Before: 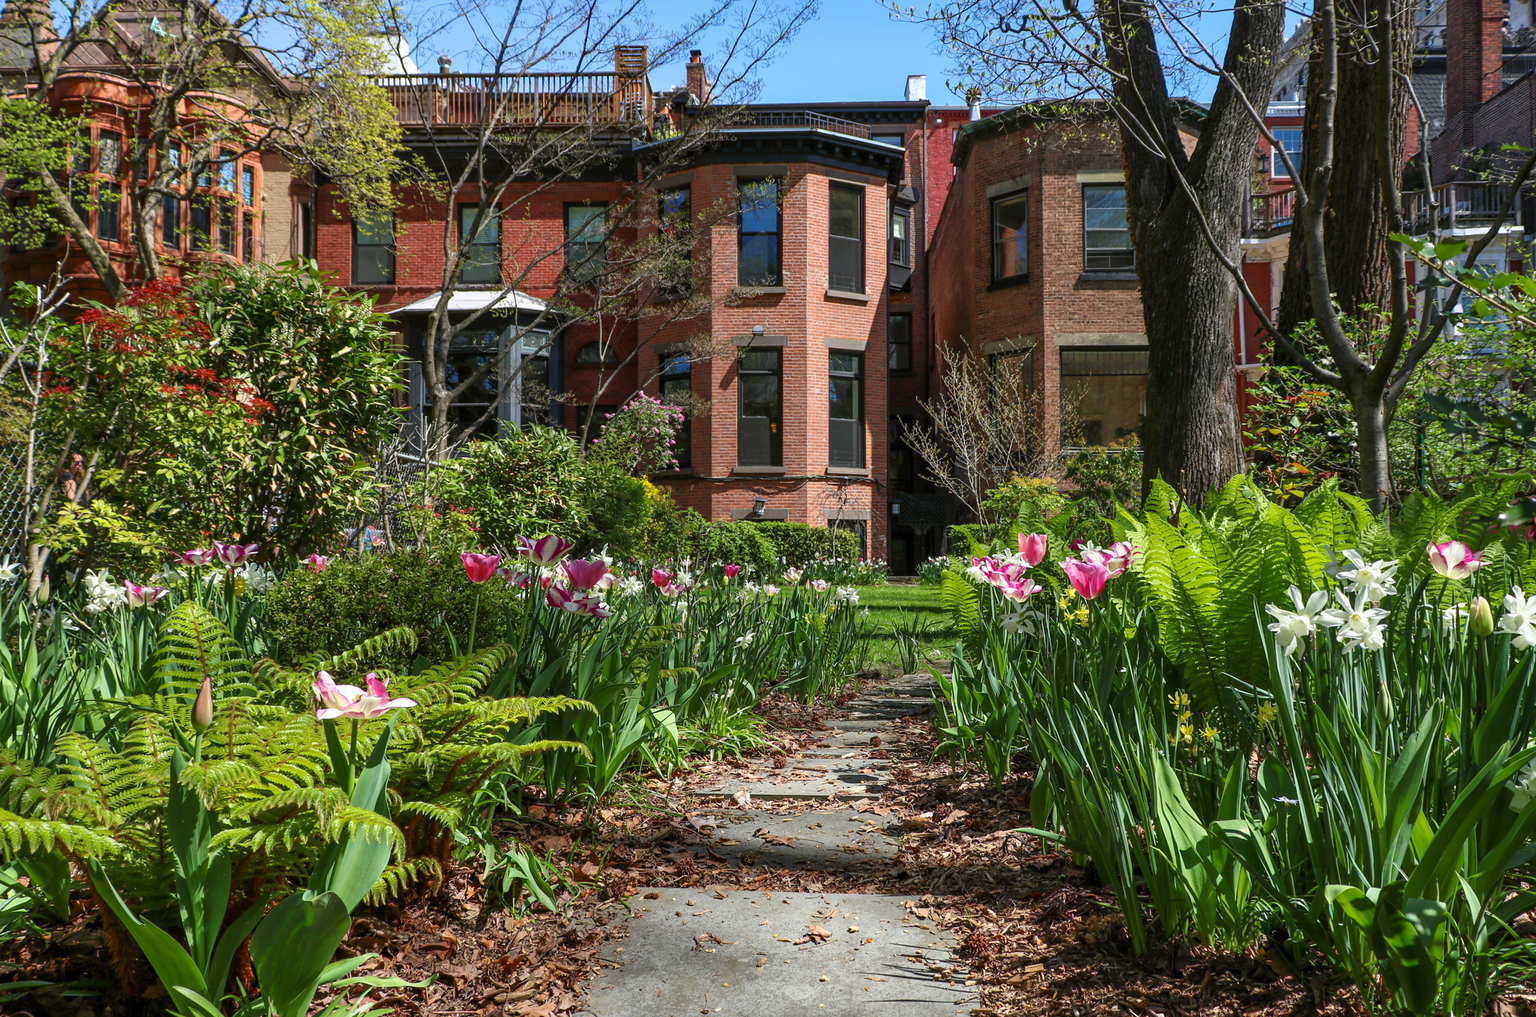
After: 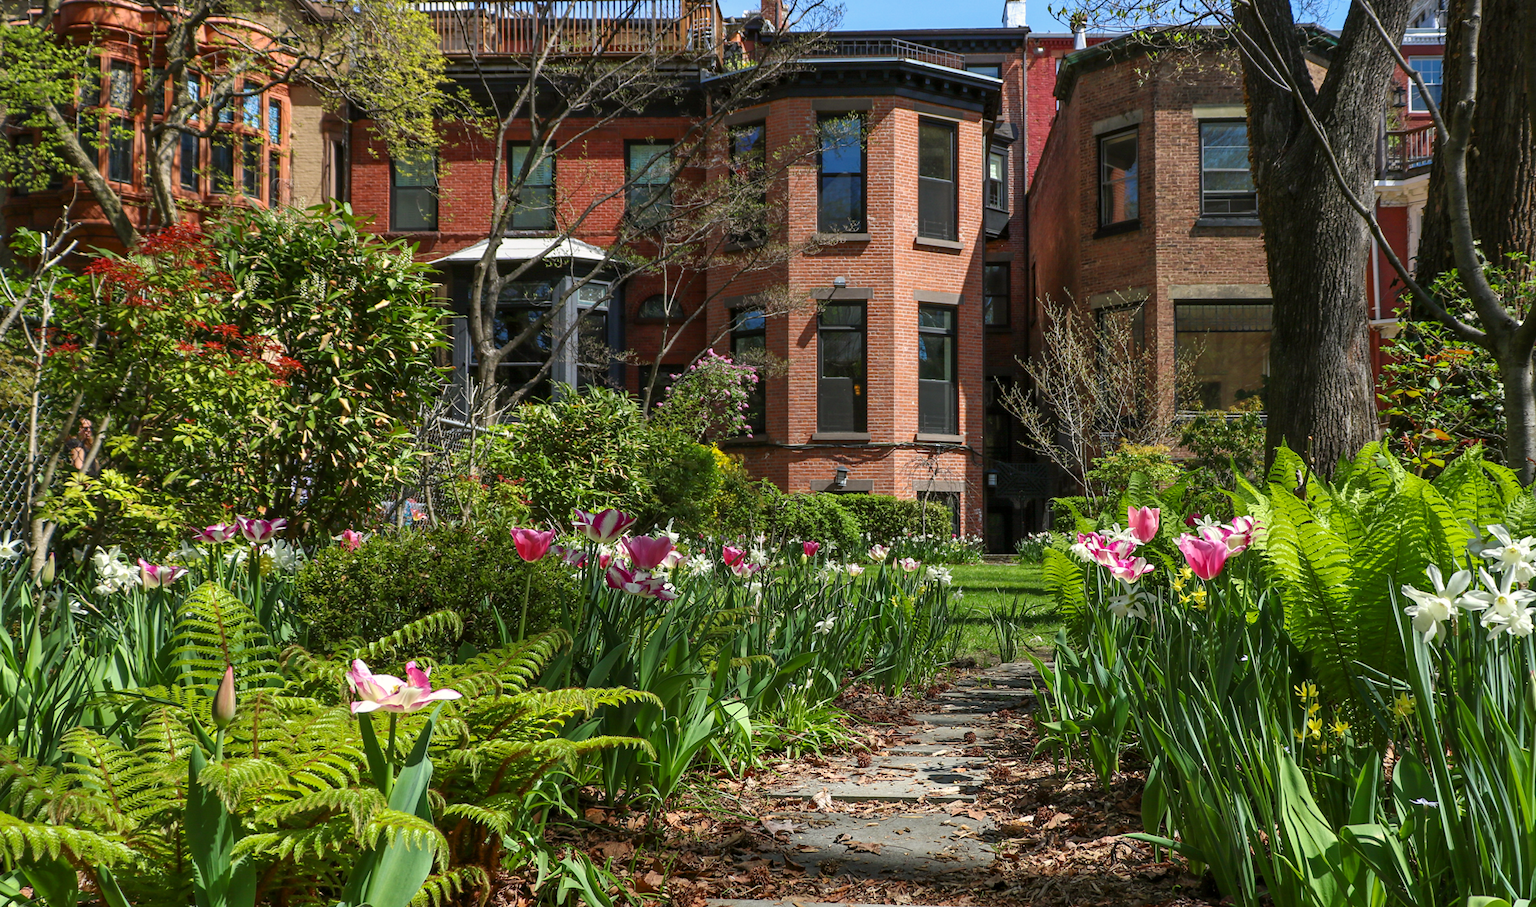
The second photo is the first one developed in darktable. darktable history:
color correction: highlights b* 3.03
crop: top 7.526%, right 9.699%, bottom 11.906%
